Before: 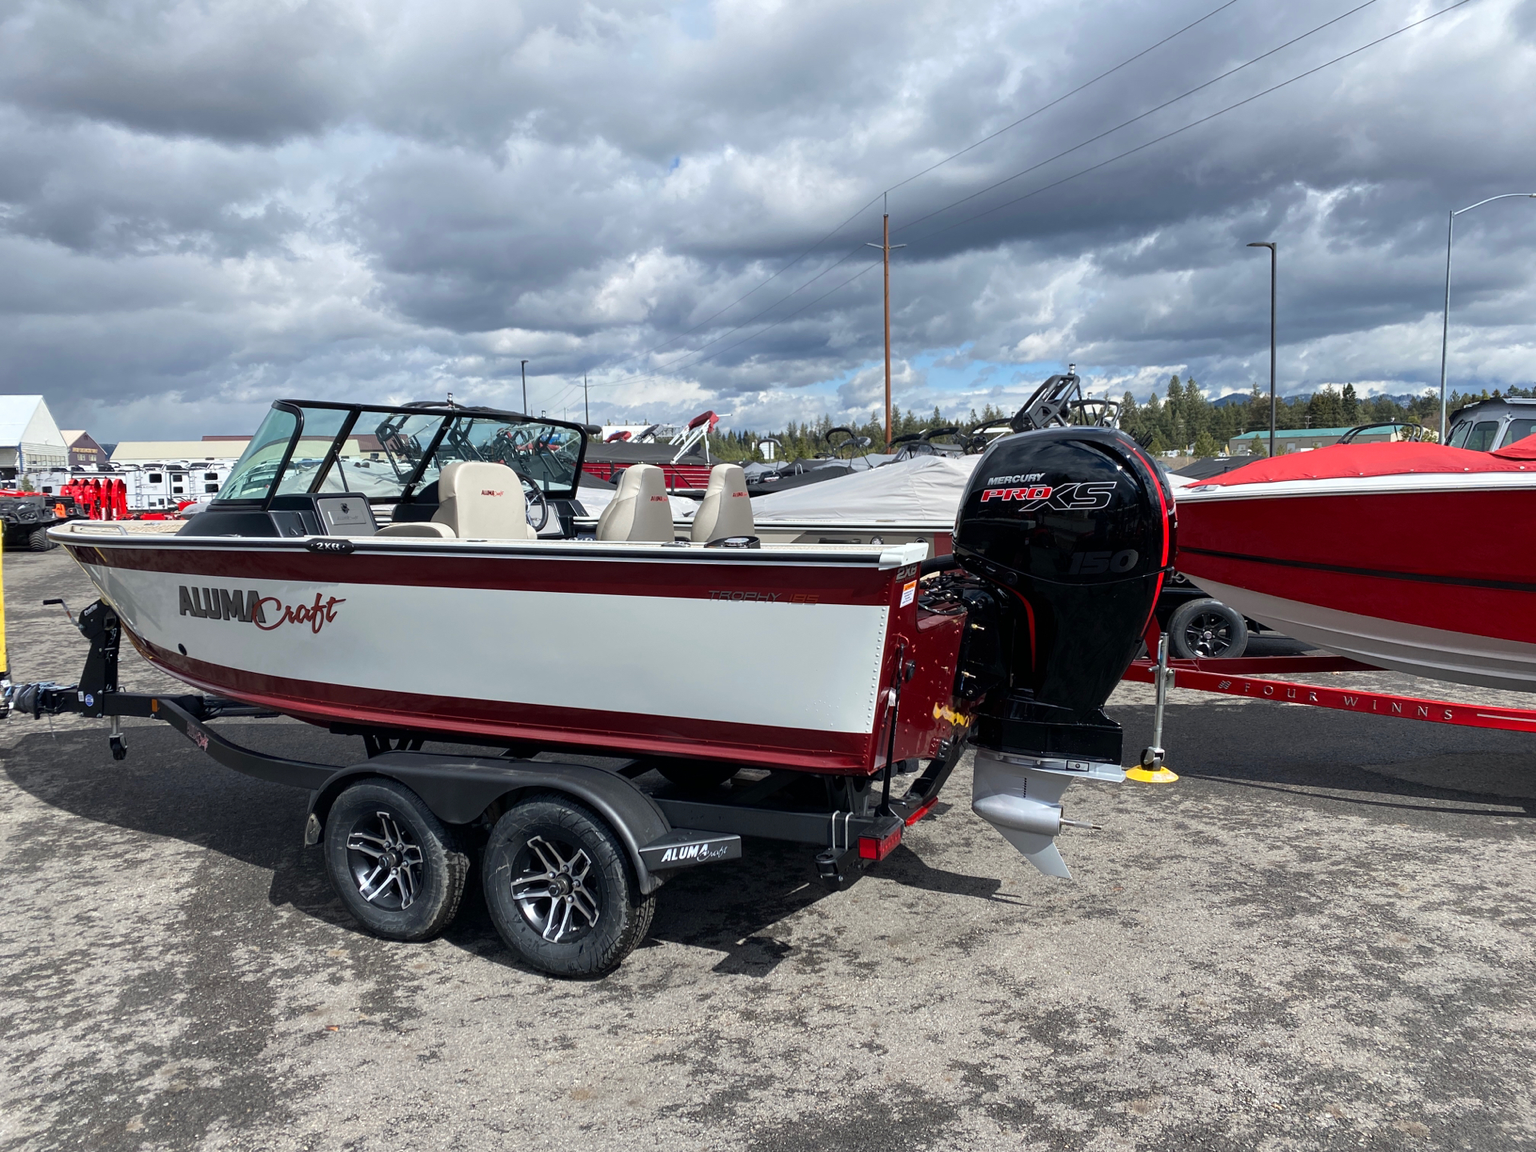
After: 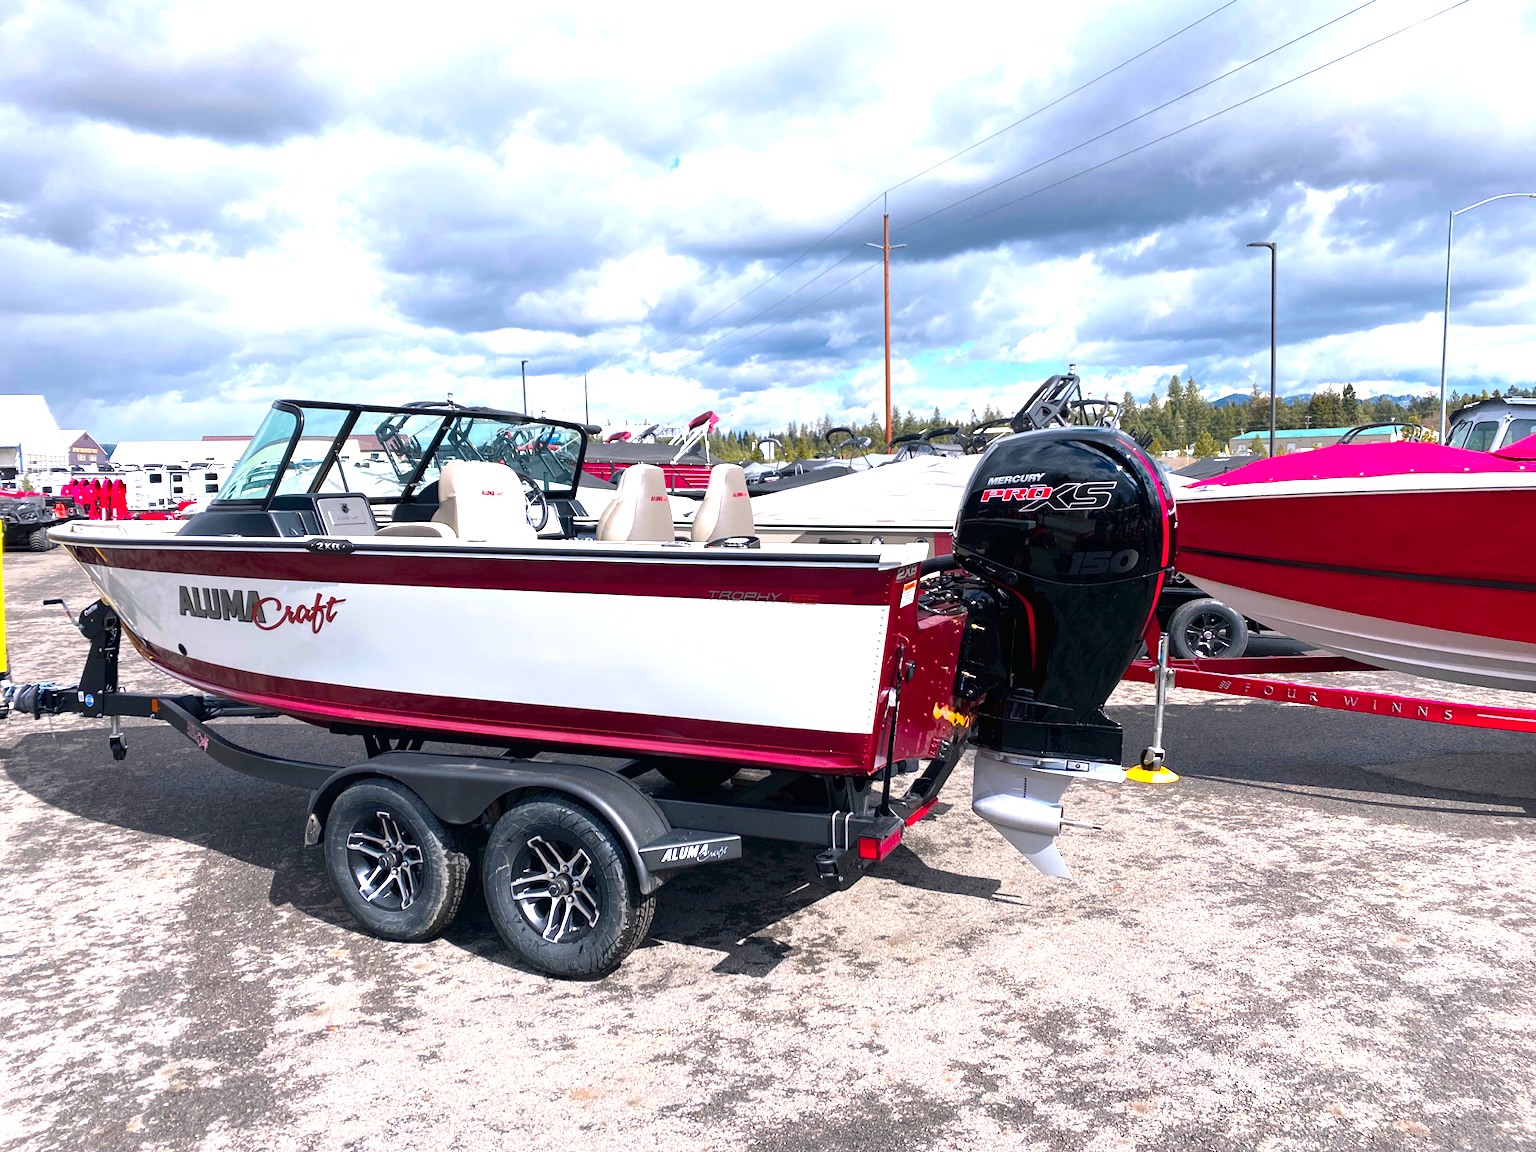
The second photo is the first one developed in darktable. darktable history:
exposure: black level correction 0, exposure 1.104 EV, compensate exposure bias true, compensate highlight preservation false
color balance rgb: highlights gain › chroma 1.52%, highlights gain › hue 310.57°, perceptual saturation grading › global saturation 30.088%, global vibrance 9.227%
color zones: curves: ch1 [(0.239, 0.552) (0.75, 0.5)]; ch2 [(0.25, 0.462) (0.749, 0.457)]
